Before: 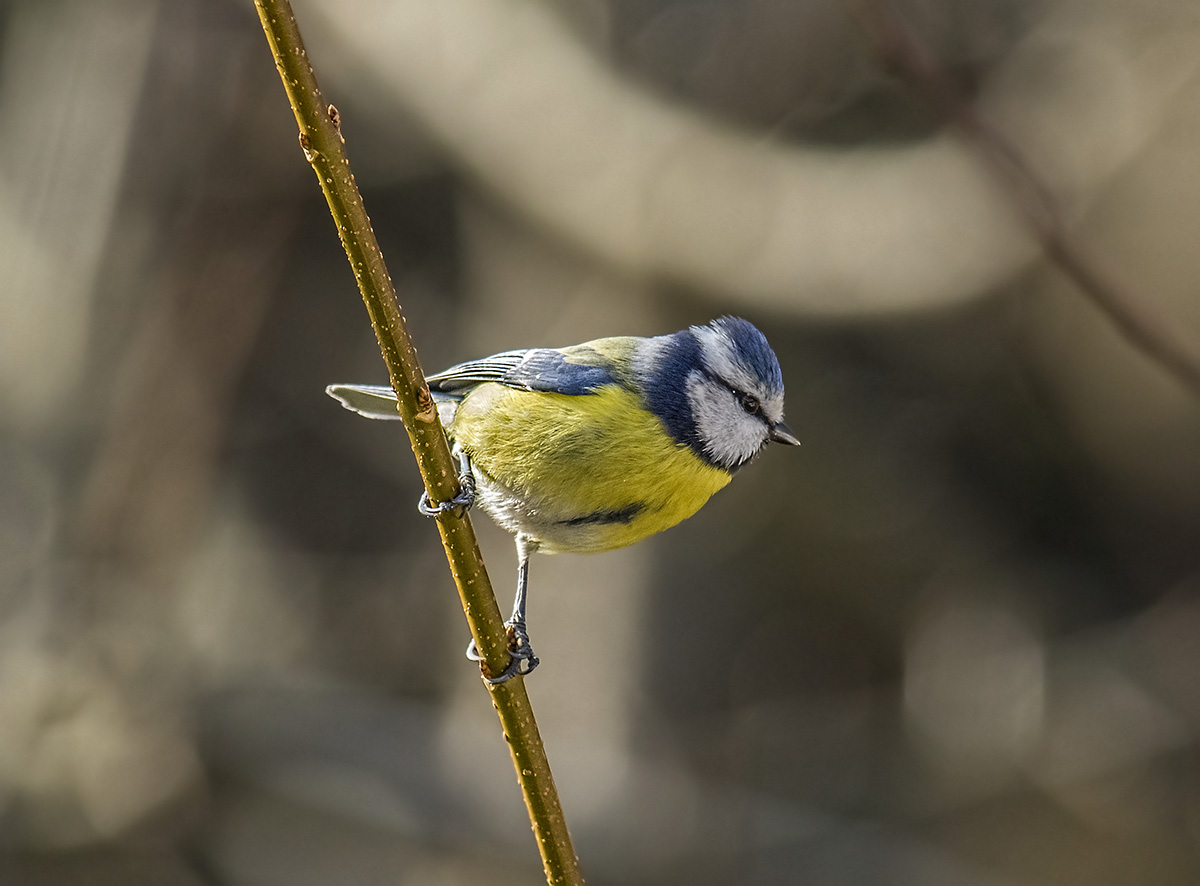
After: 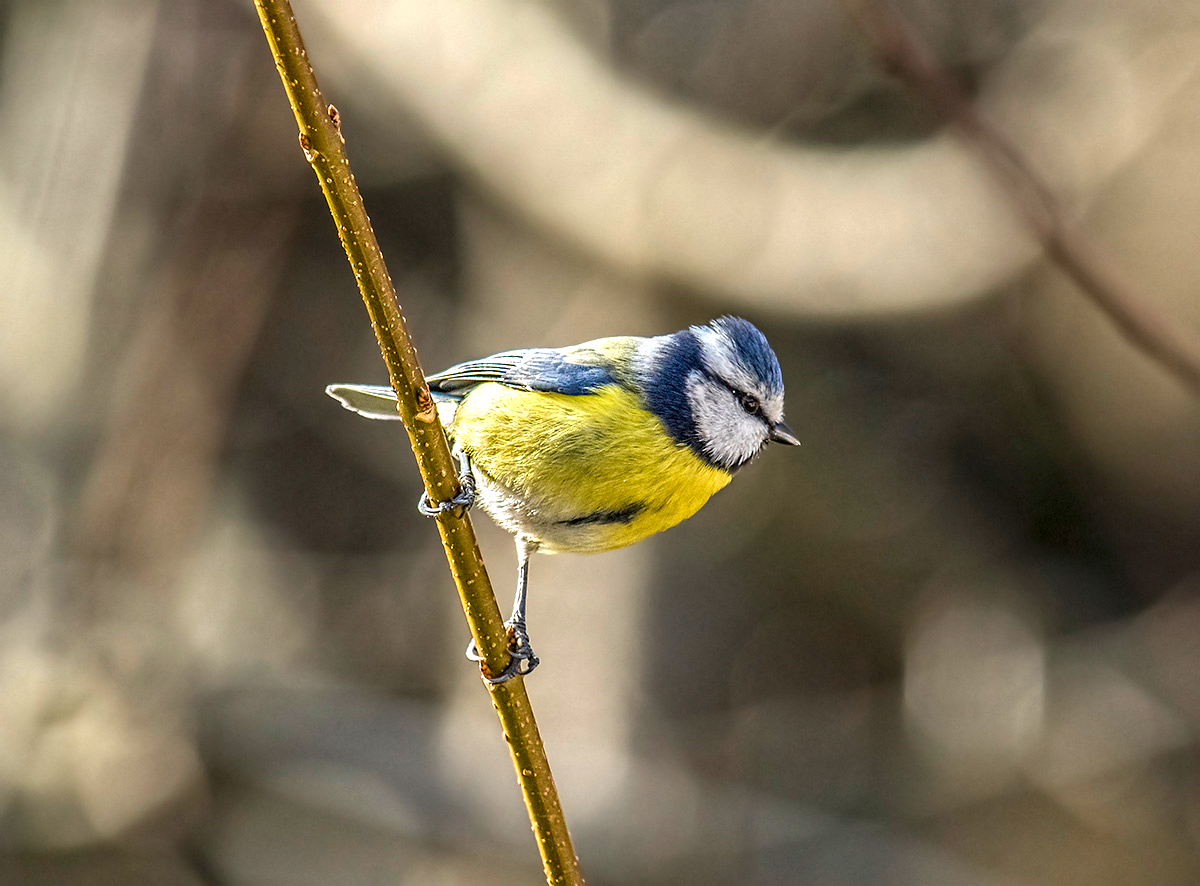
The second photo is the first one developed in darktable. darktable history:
local contrast: shadows 93%, midtone range 0.494
exposure: exposure 0.699 EV, compensate highlight preservation false
